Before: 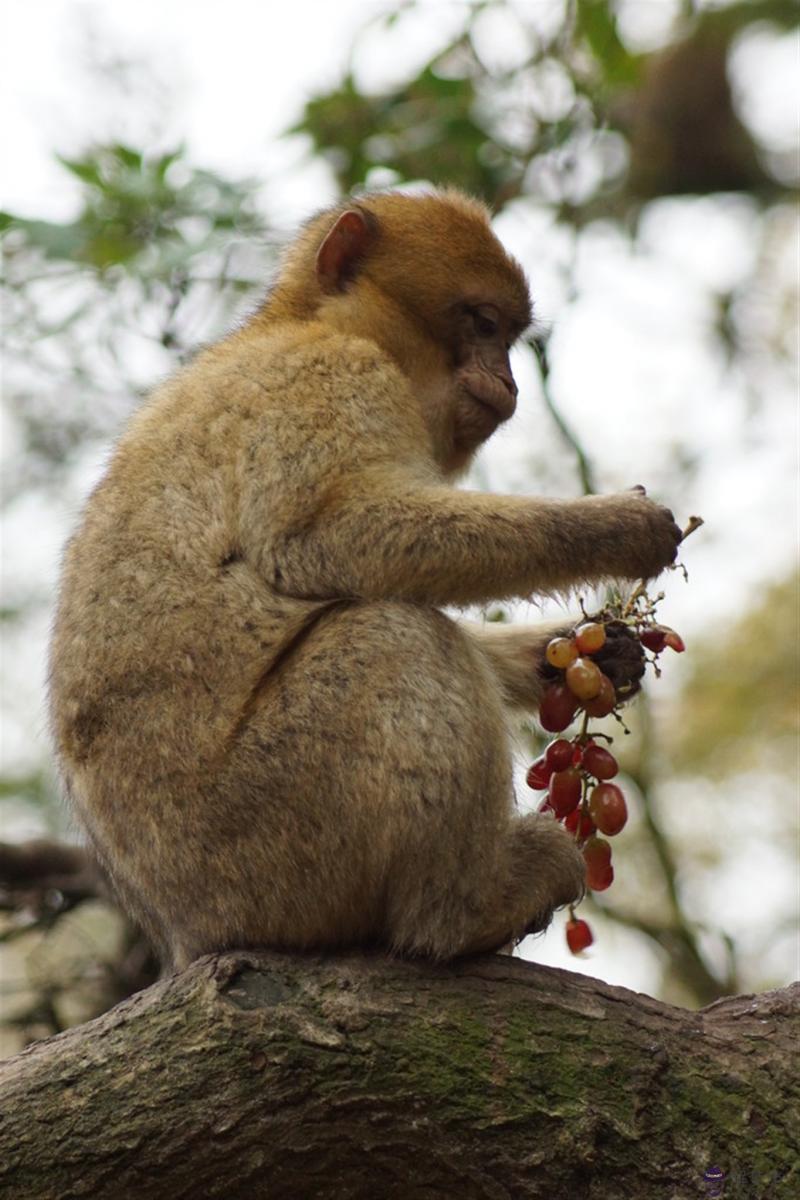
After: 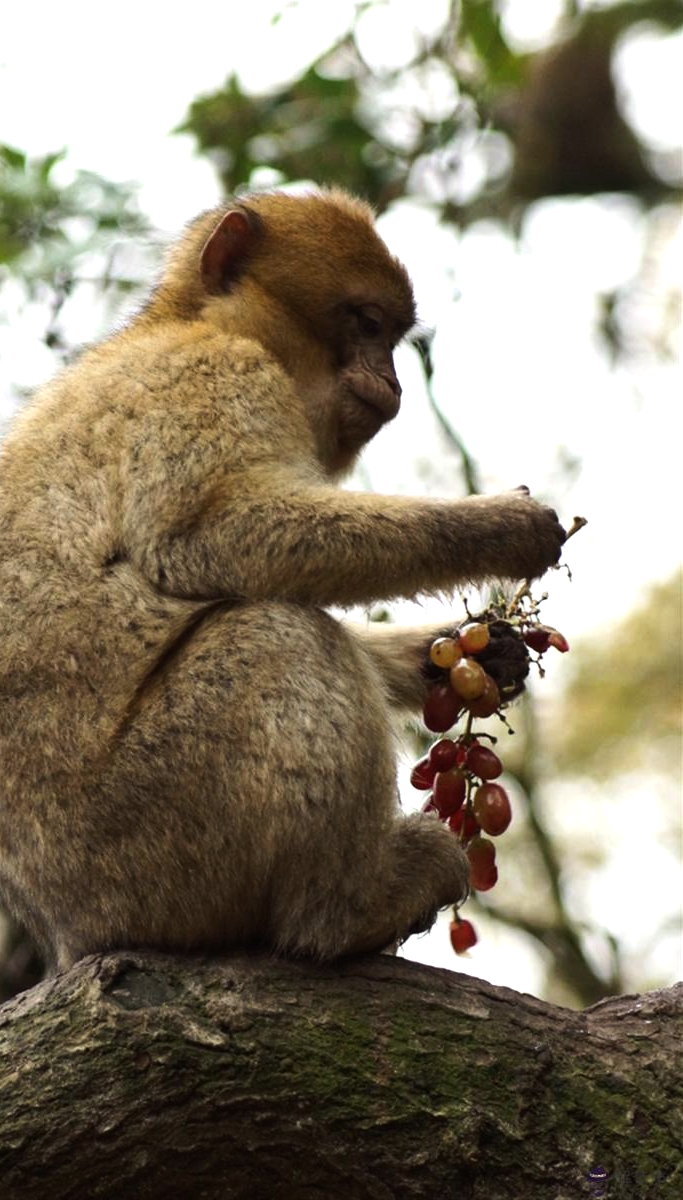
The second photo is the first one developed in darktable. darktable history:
tone equalizer: -8 EV -0.75 EV, -7 EV -0.7 EV, -6 EV -0.6 EV, -5 EV -0.4 EV, -3 EV 0.4 EV, -2 EV 0.6 EV, -1 EV 0.7 EV, +0 EV 0.75 EV, edges refinement/feathering 500, mask exposure compensation -1.57 EV, preserve details no
crop and rotate: left 14.584%
exposure: compensate exposure bias true, compensate highlight preservation false
